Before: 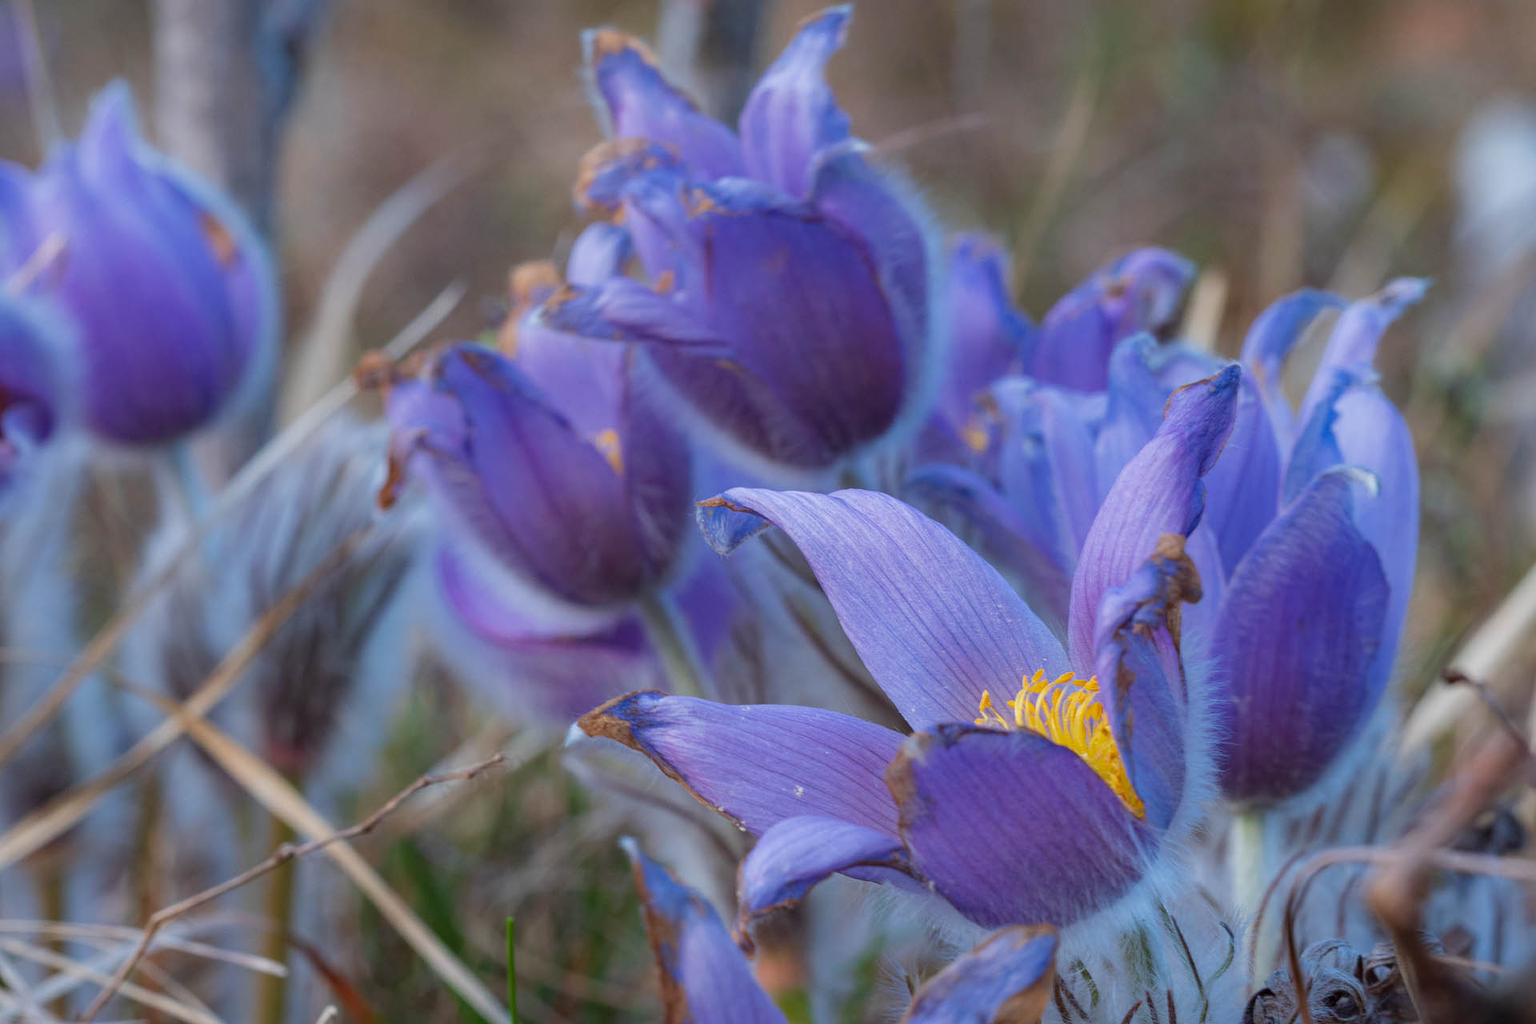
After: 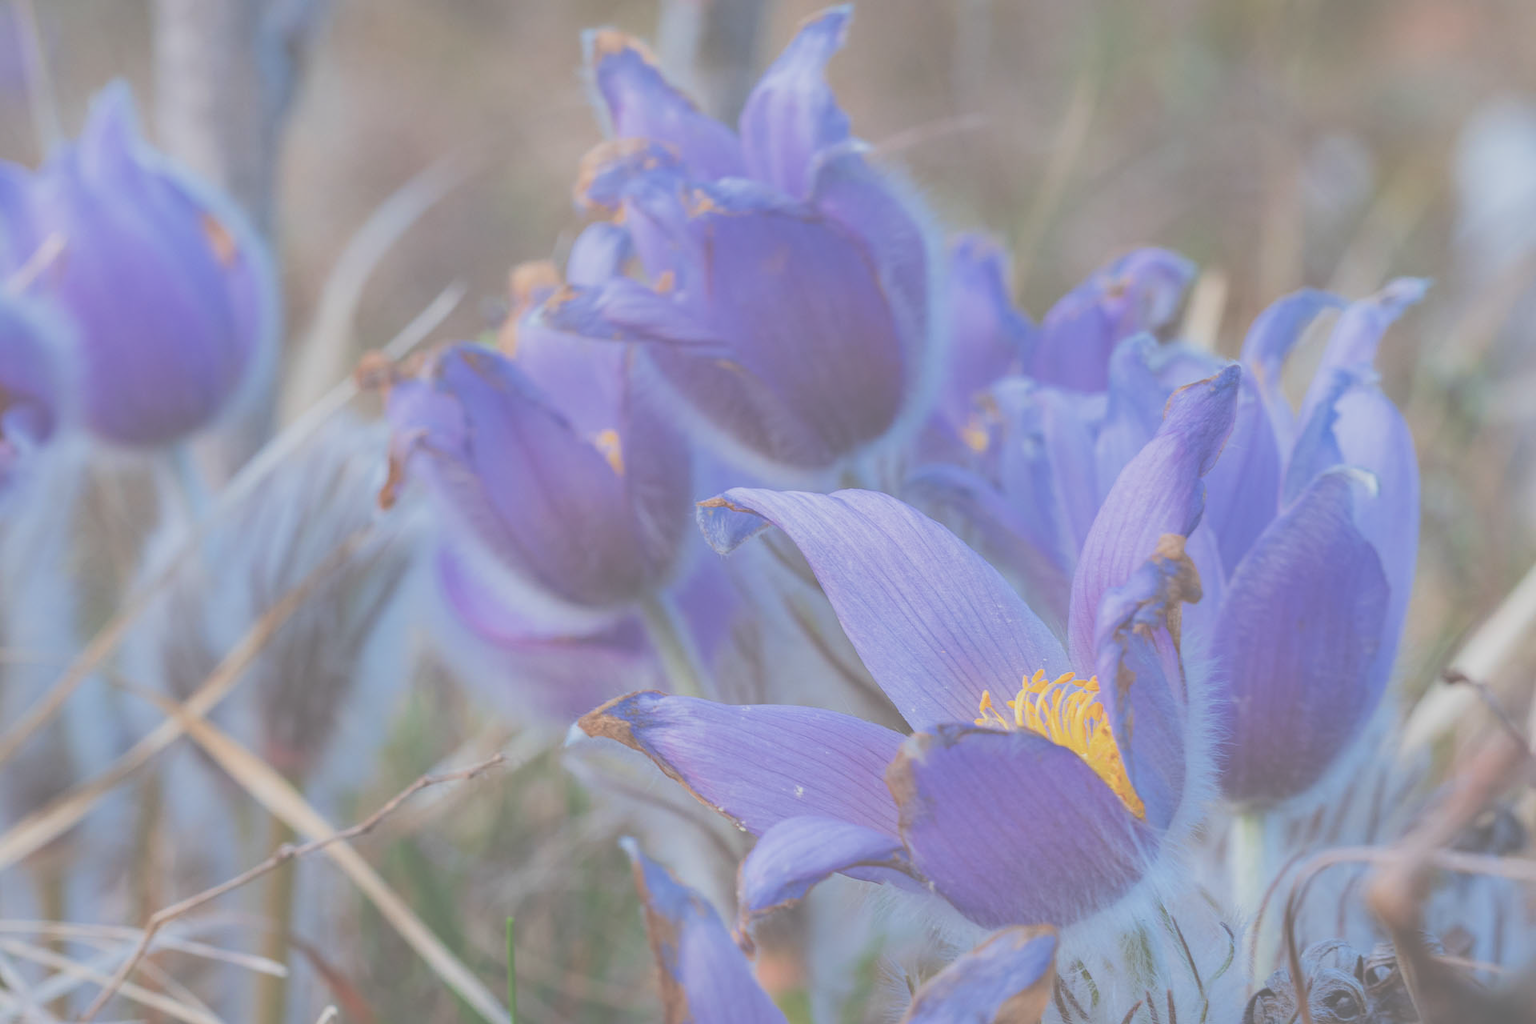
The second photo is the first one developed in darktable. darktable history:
exposure: black level correction -0.086, compensate exposure bias true, compensate highlight preservation false
filmic rgb: black relative exposure -7.44 EV, white relative exposure 4.85 EV, hardness 3.4
